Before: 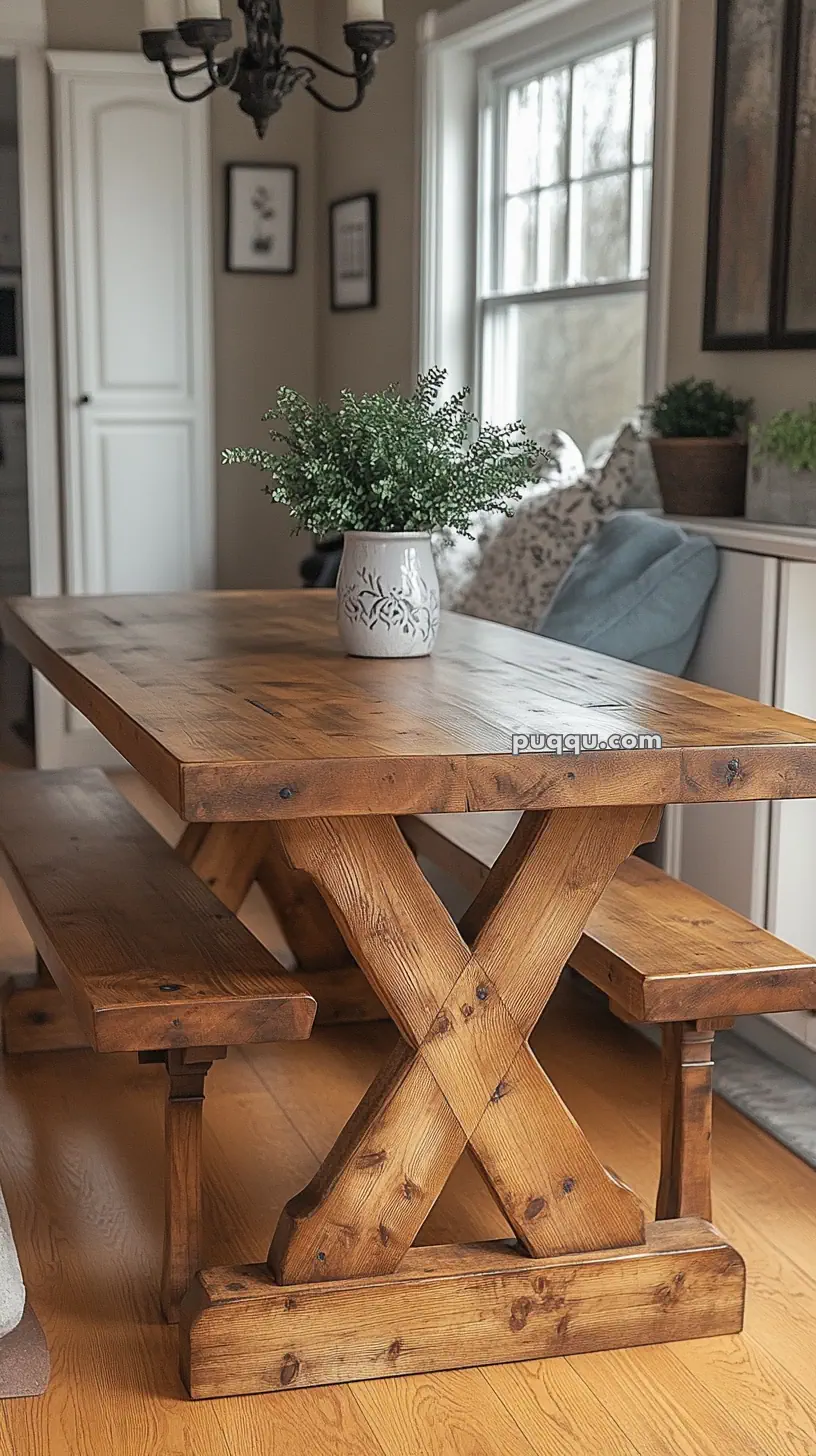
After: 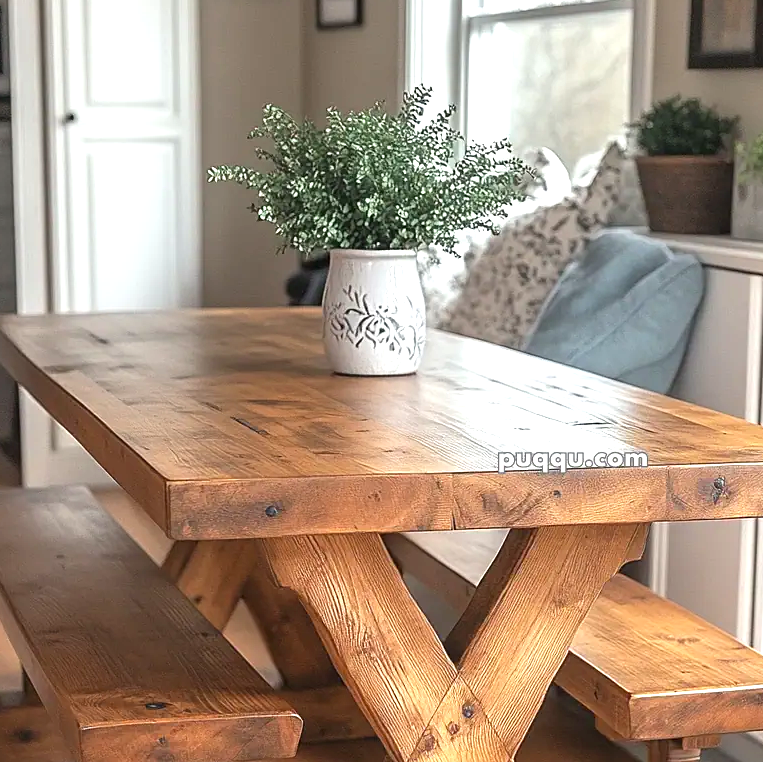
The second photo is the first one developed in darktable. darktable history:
crop: left 1.766%, top 19.379%, right 4.645%, bottom 28.255%
exposure: exposure 0.997 EV, compensate exposure bias true, compensate highlight preservation false
tone equalizer: edges refinement/feathering 500, mask exposure compensation -1.57 EV, preserve details no
